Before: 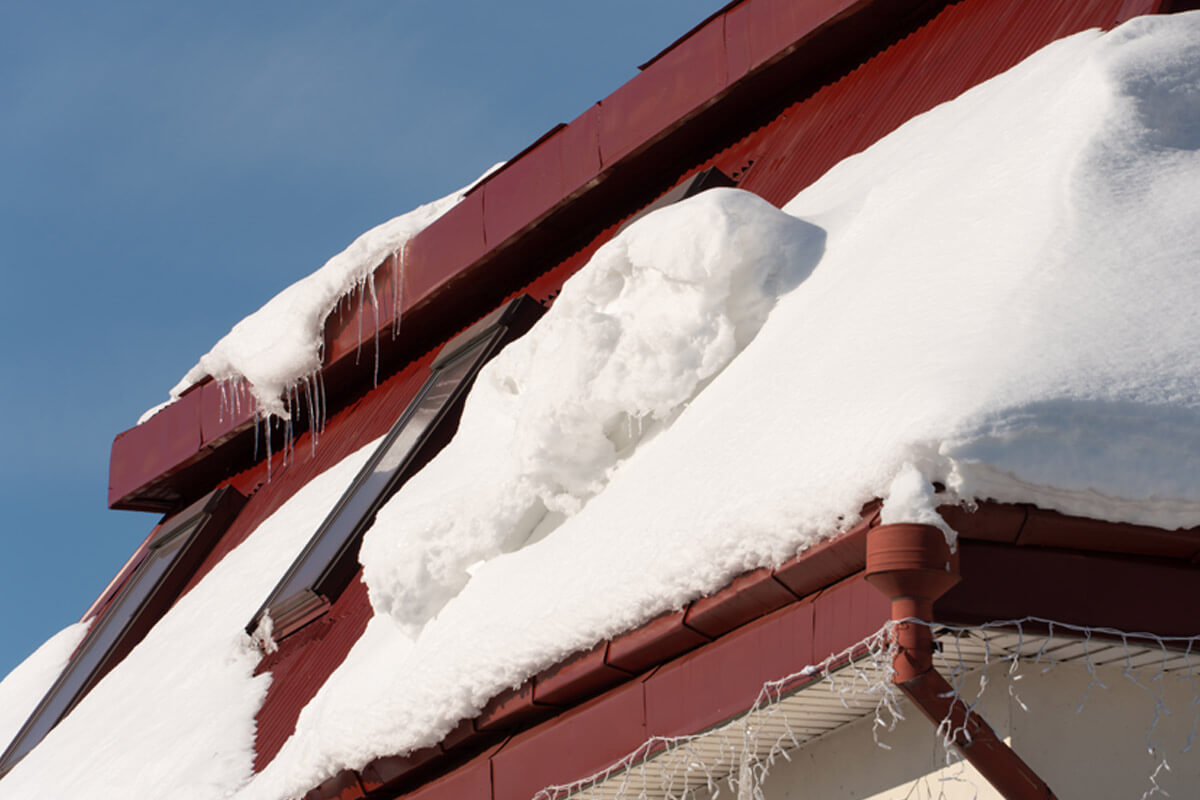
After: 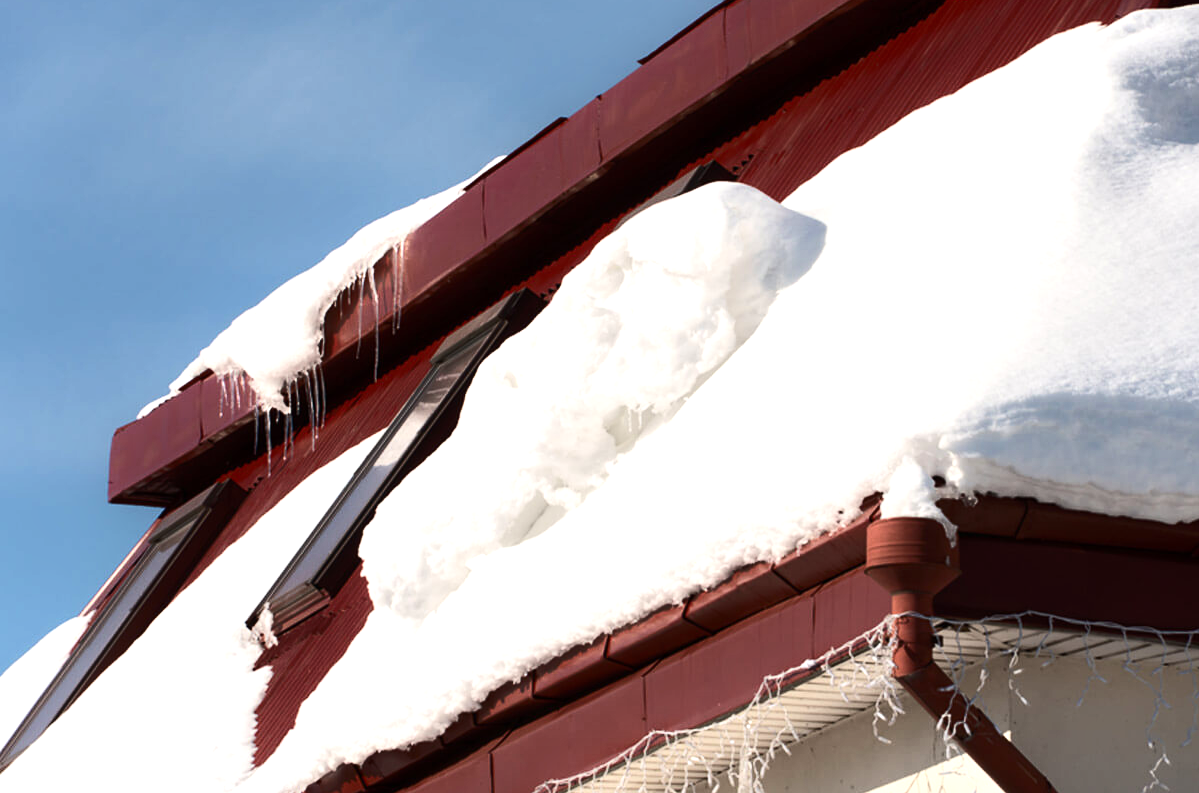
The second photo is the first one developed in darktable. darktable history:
tone equalizer: -8 EV 0.001 EV, -7 EV -0.002 EV, -6 EV 0.004 EV, -5 EV -0.035 EV, -4 EV -0.094 EV, -3 EV -0.177 EV, -2 EV 0.213 EV, -1 EV 0.72 EV, +0 EV 0.507 EV
crop: top 0.826%, right 0.071%
contrast brightness saturation: contrast 0.141
